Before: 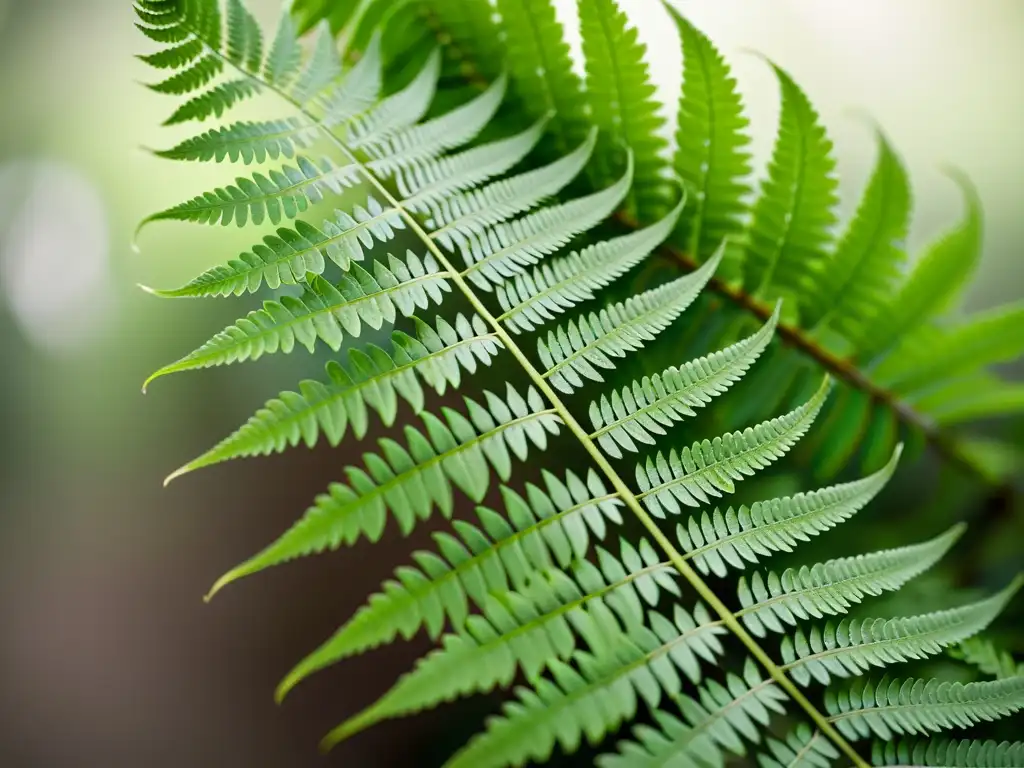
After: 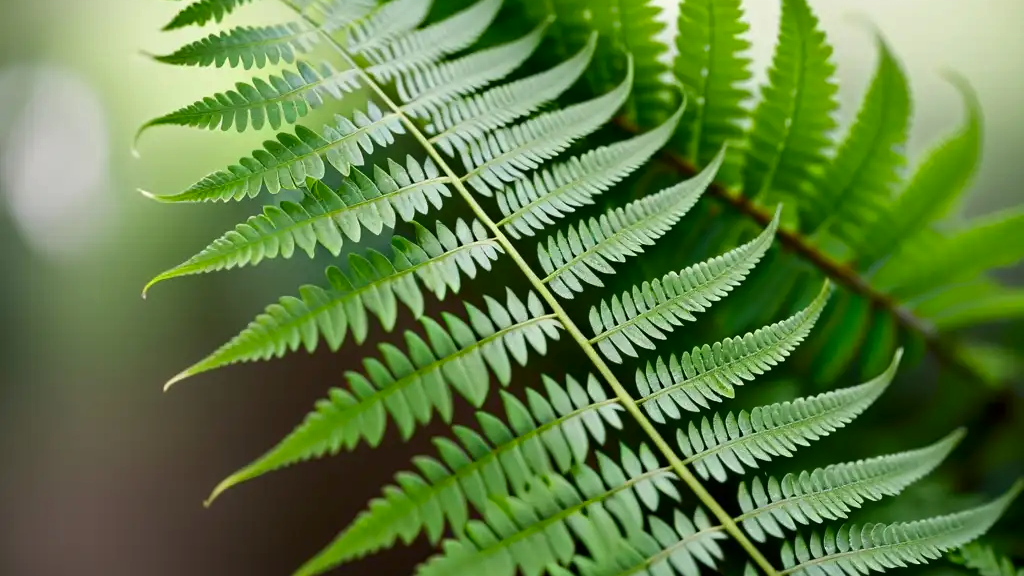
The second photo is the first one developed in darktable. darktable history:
contrast brightness saturation: brightness -0.094
crop and rotate: top 12.479%, bottom 12.419%
